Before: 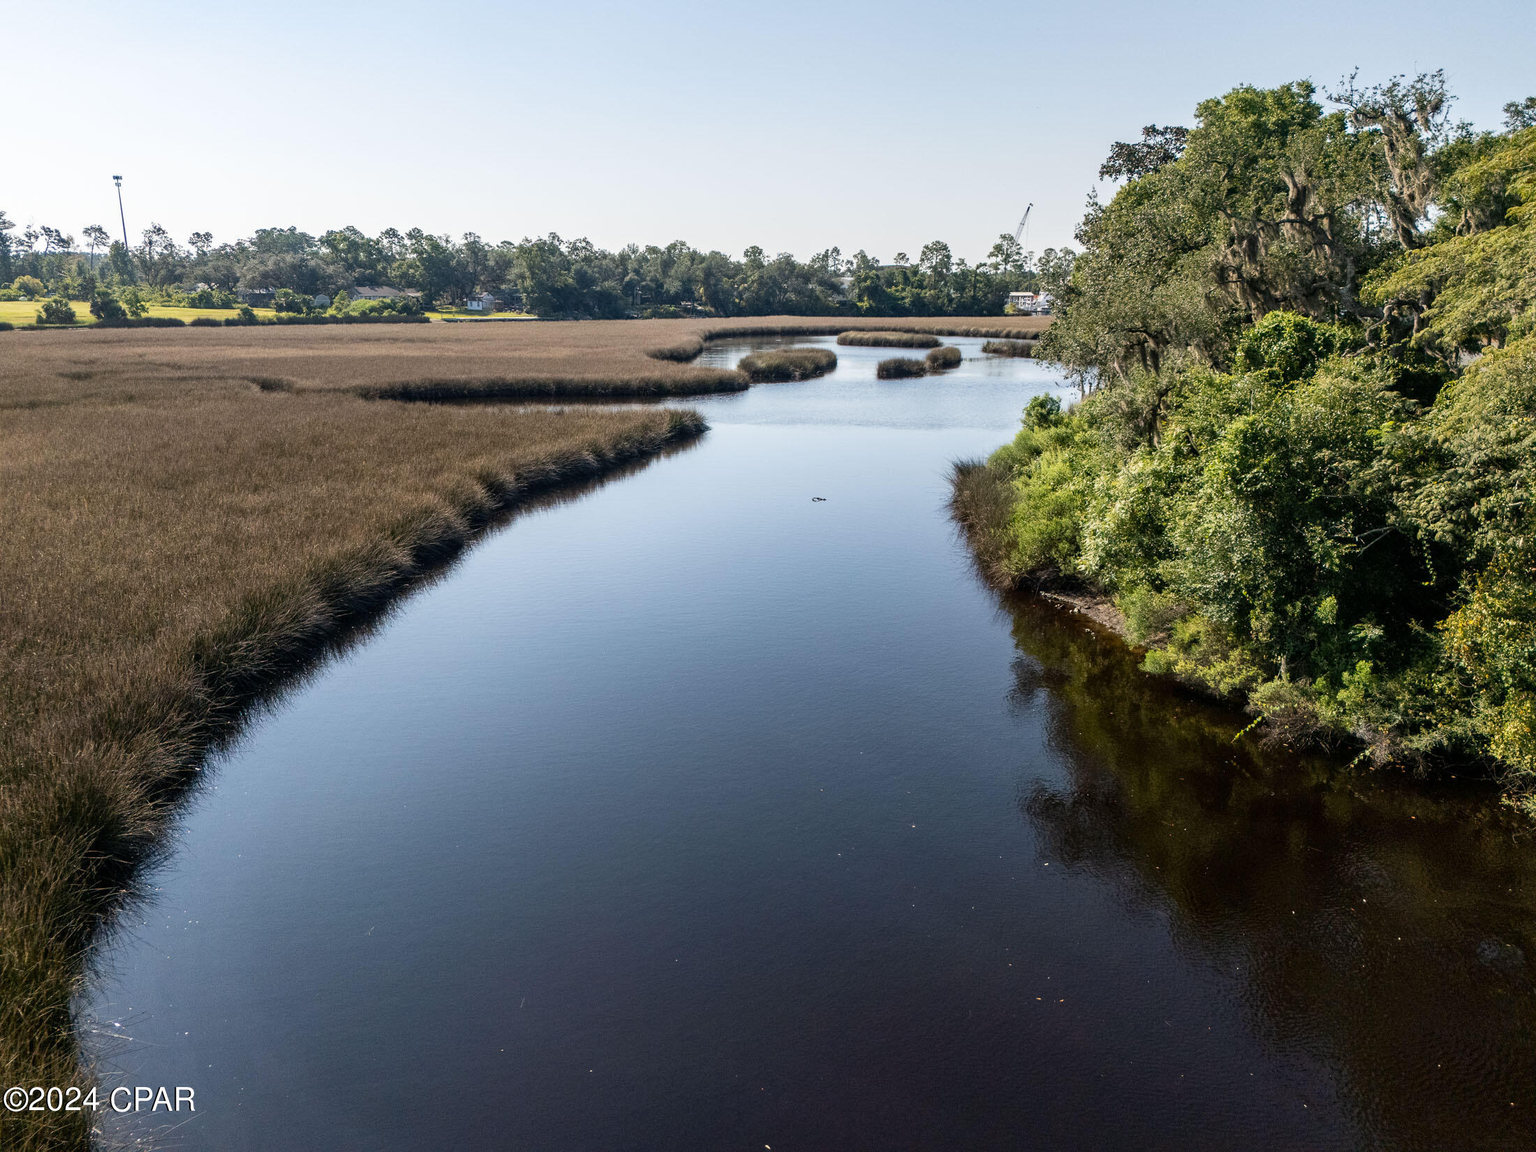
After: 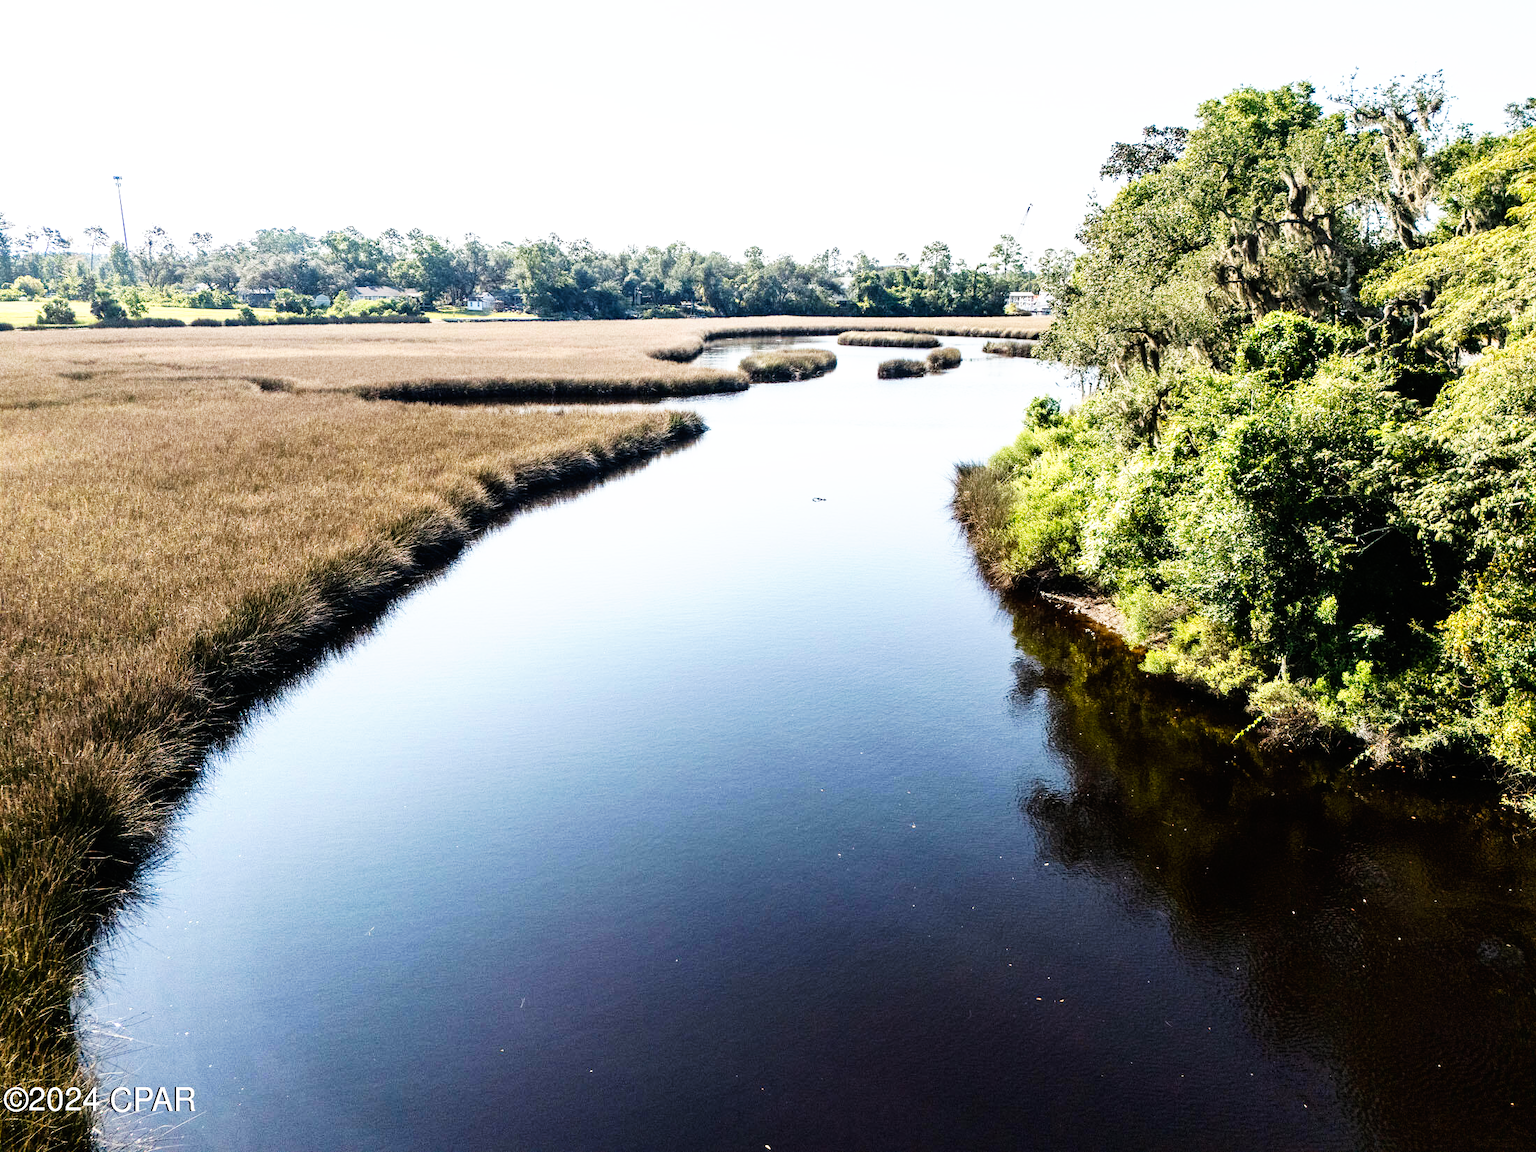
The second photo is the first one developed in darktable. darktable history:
tone equalizer: -8 EV -0.421 EV, -7 EV -0.426 EV, -6 EV -0.354 EV, -5 EV -0.235 EV, -3 EV 0.255 EV, -2 EV 0.346 EV, -1 EV 0.371 EV, +0 EV 0.411 EV
base curve: curves: ch0 [(0, 0) (0.007, 0.004) (0.027, 0.03) (0.046, 0.07) (0.207, 0.54) (0.442, 0.872) (0.673, 0.972) (1, 1)], preserve colors none
